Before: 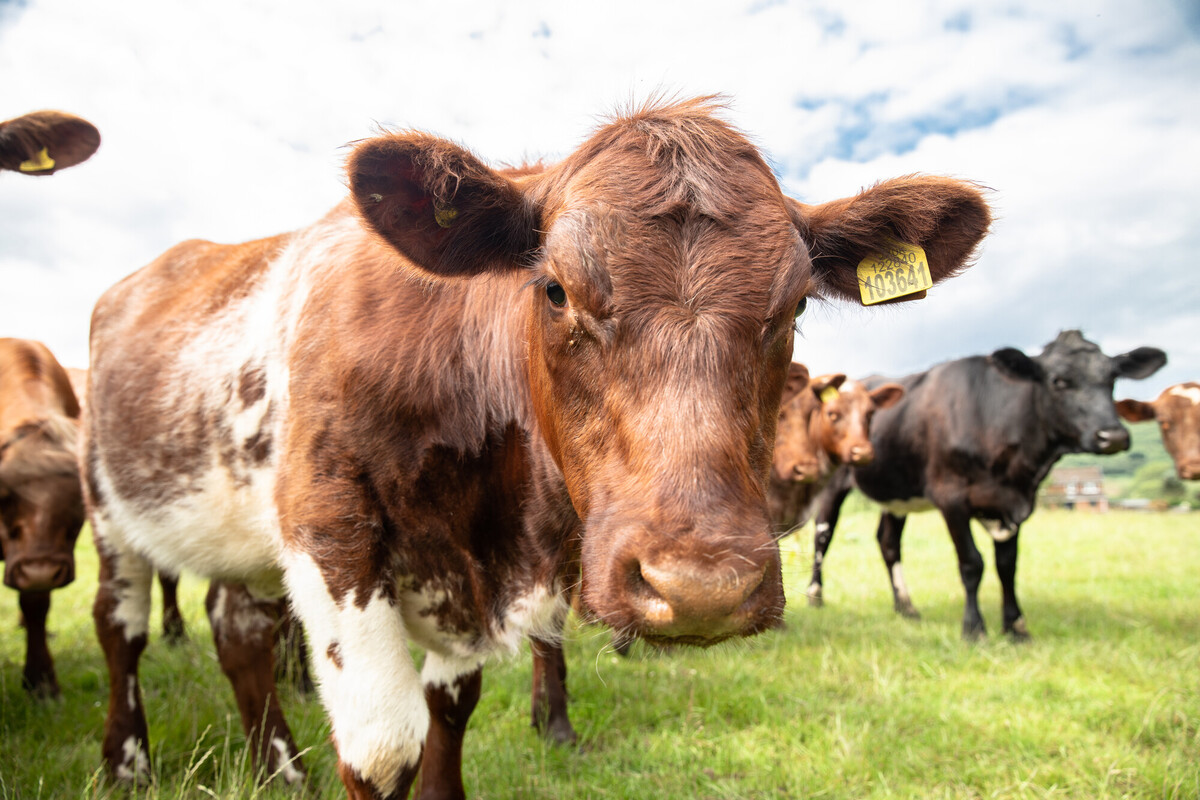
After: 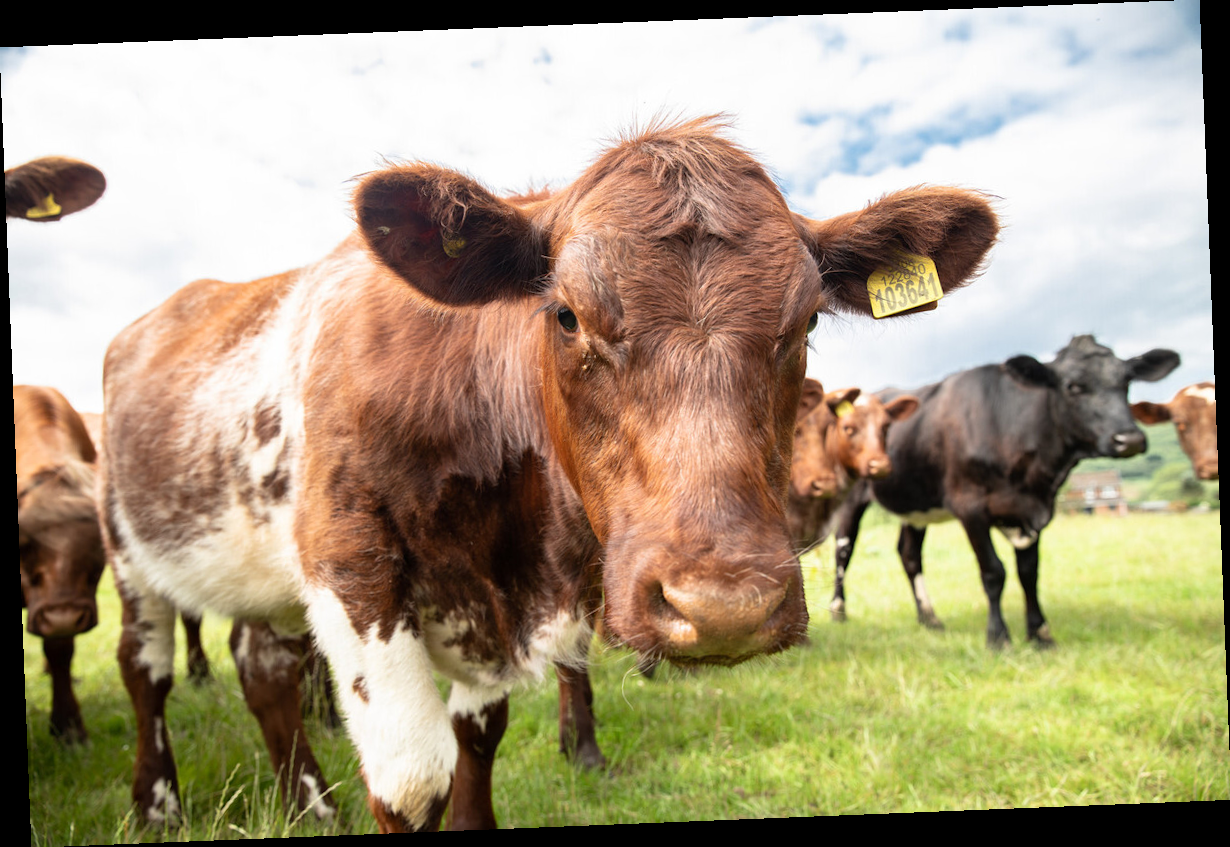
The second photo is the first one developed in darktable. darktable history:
rotate and perspective: rotation -2.29°, automatic cropping off
white balance: emerald 1
